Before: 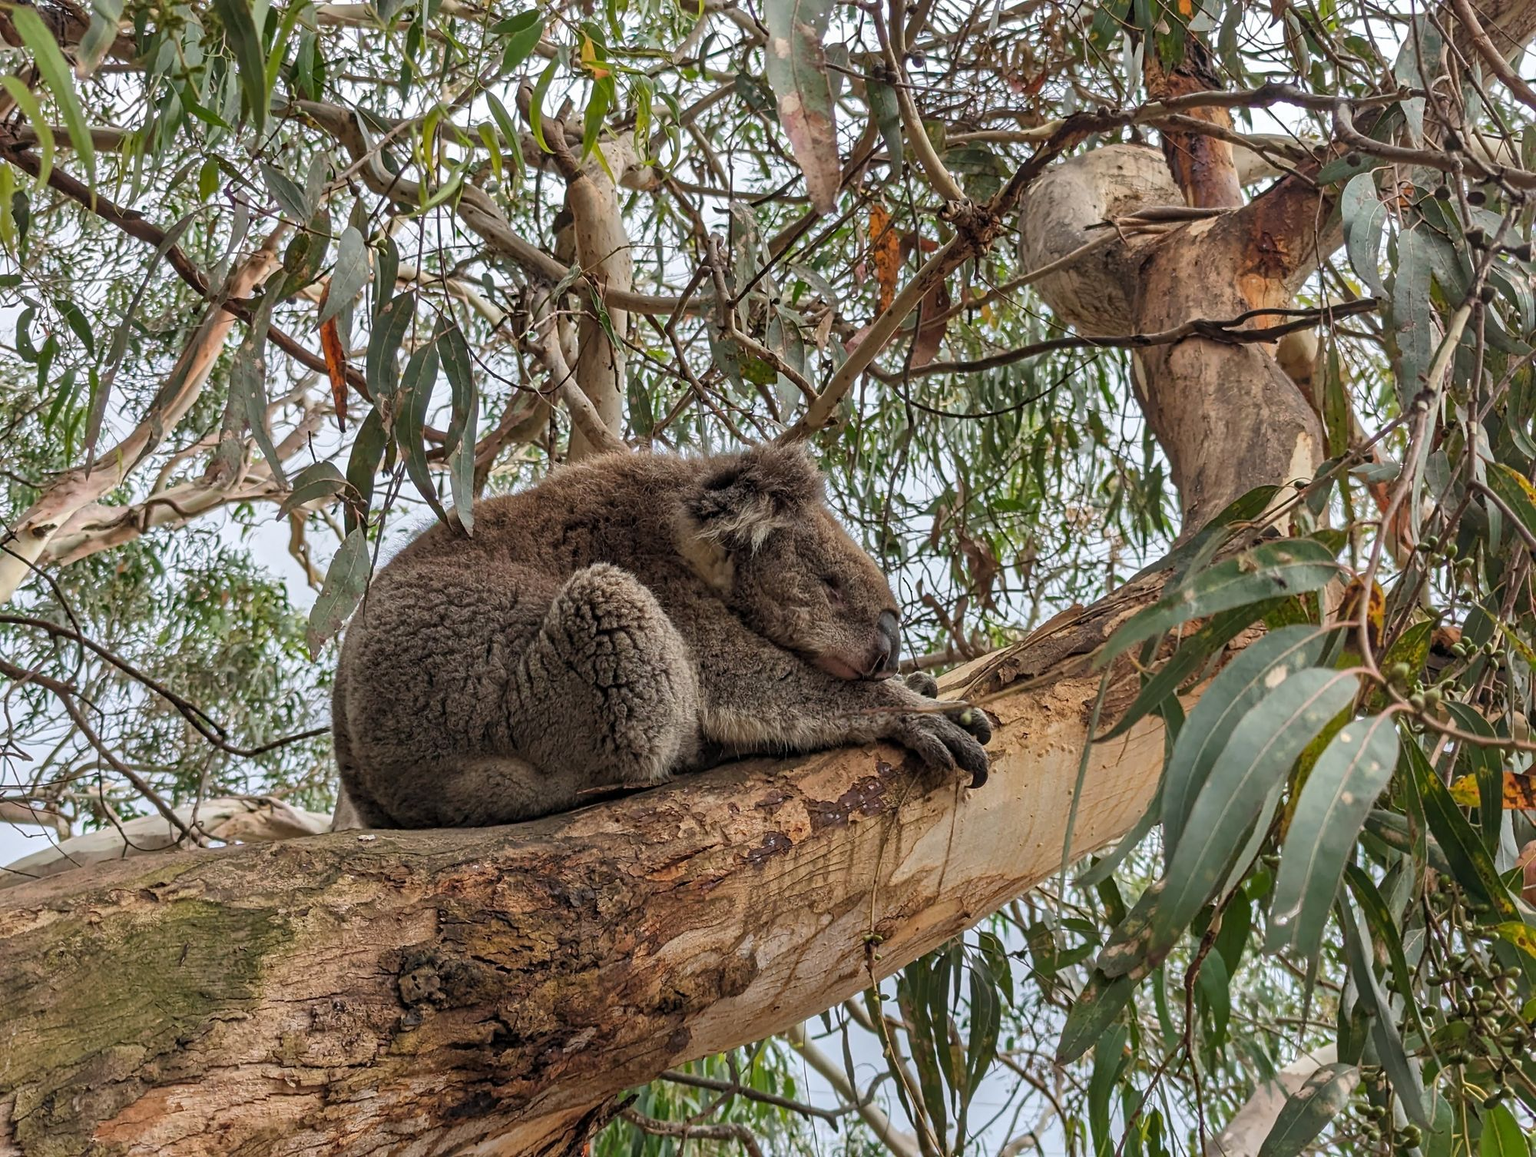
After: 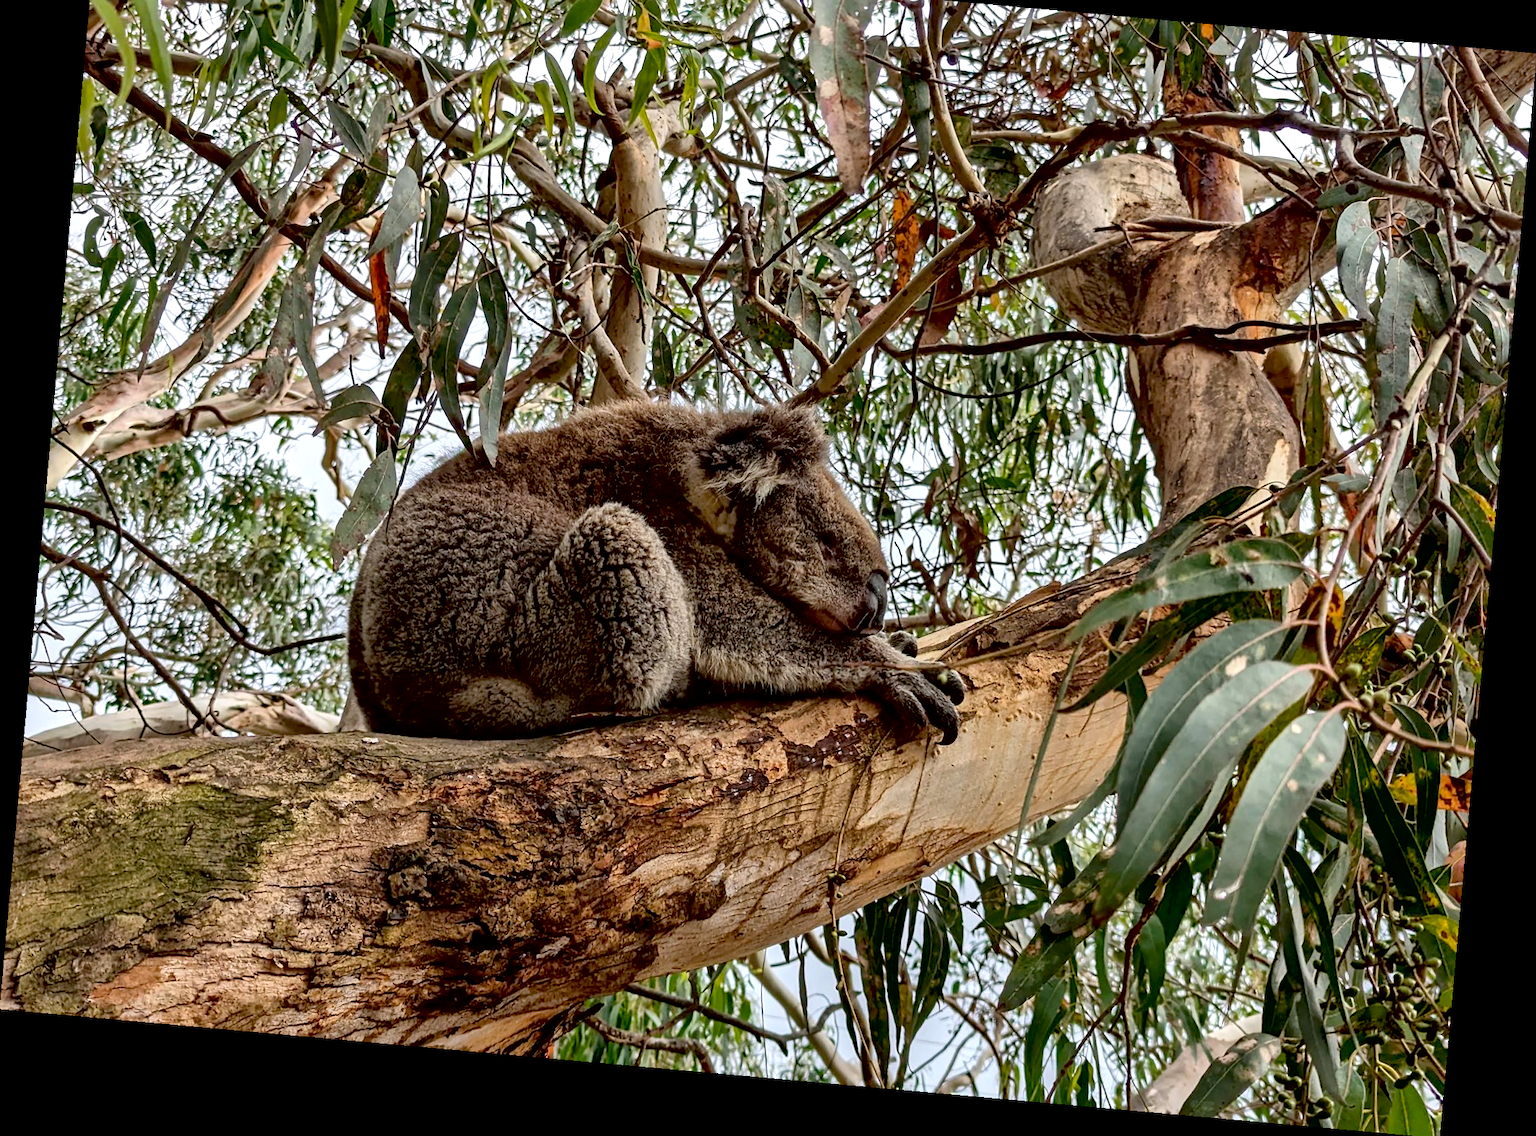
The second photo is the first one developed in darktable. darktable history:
crop and rotate: top 6.25%
rotate and perspective: rotation 5.12°, automatic cropping off
exposure: black level correction 0.025, exposure 0.182 EV, compensate highlight preservation false
local contrast: mode bilateral grid, contrast 50, coarseness 50, detail 150%, midtone range 0.2
